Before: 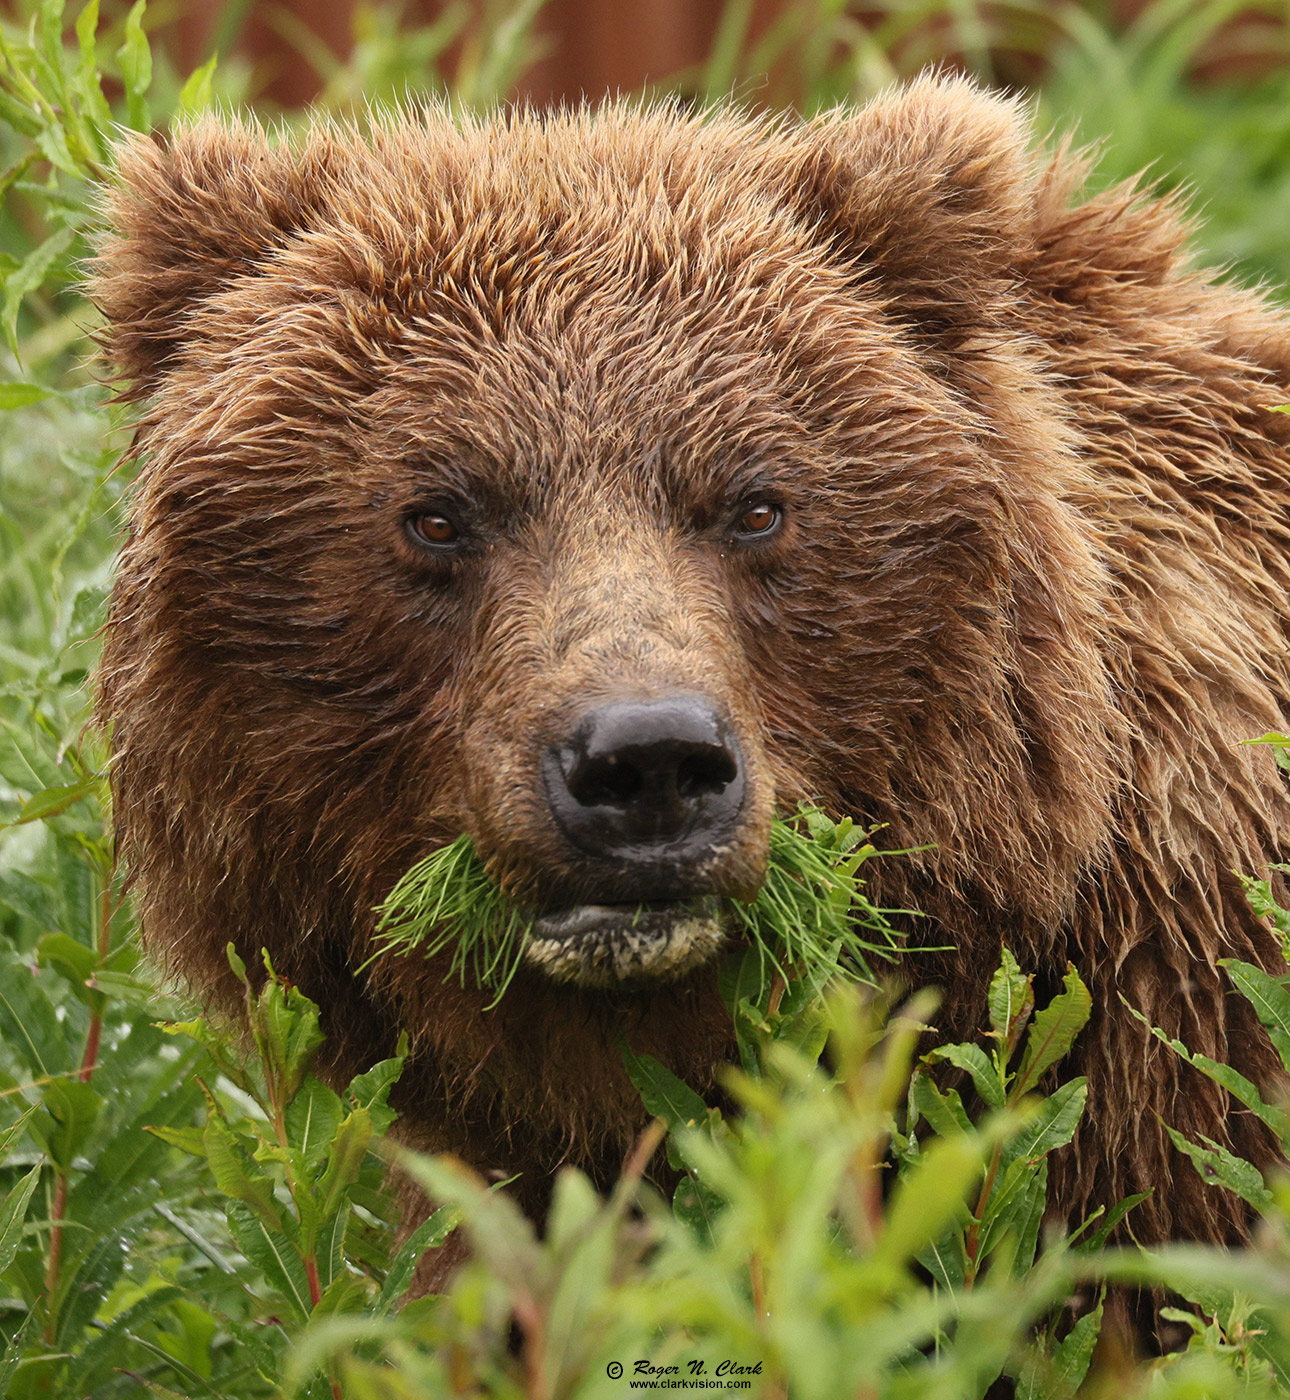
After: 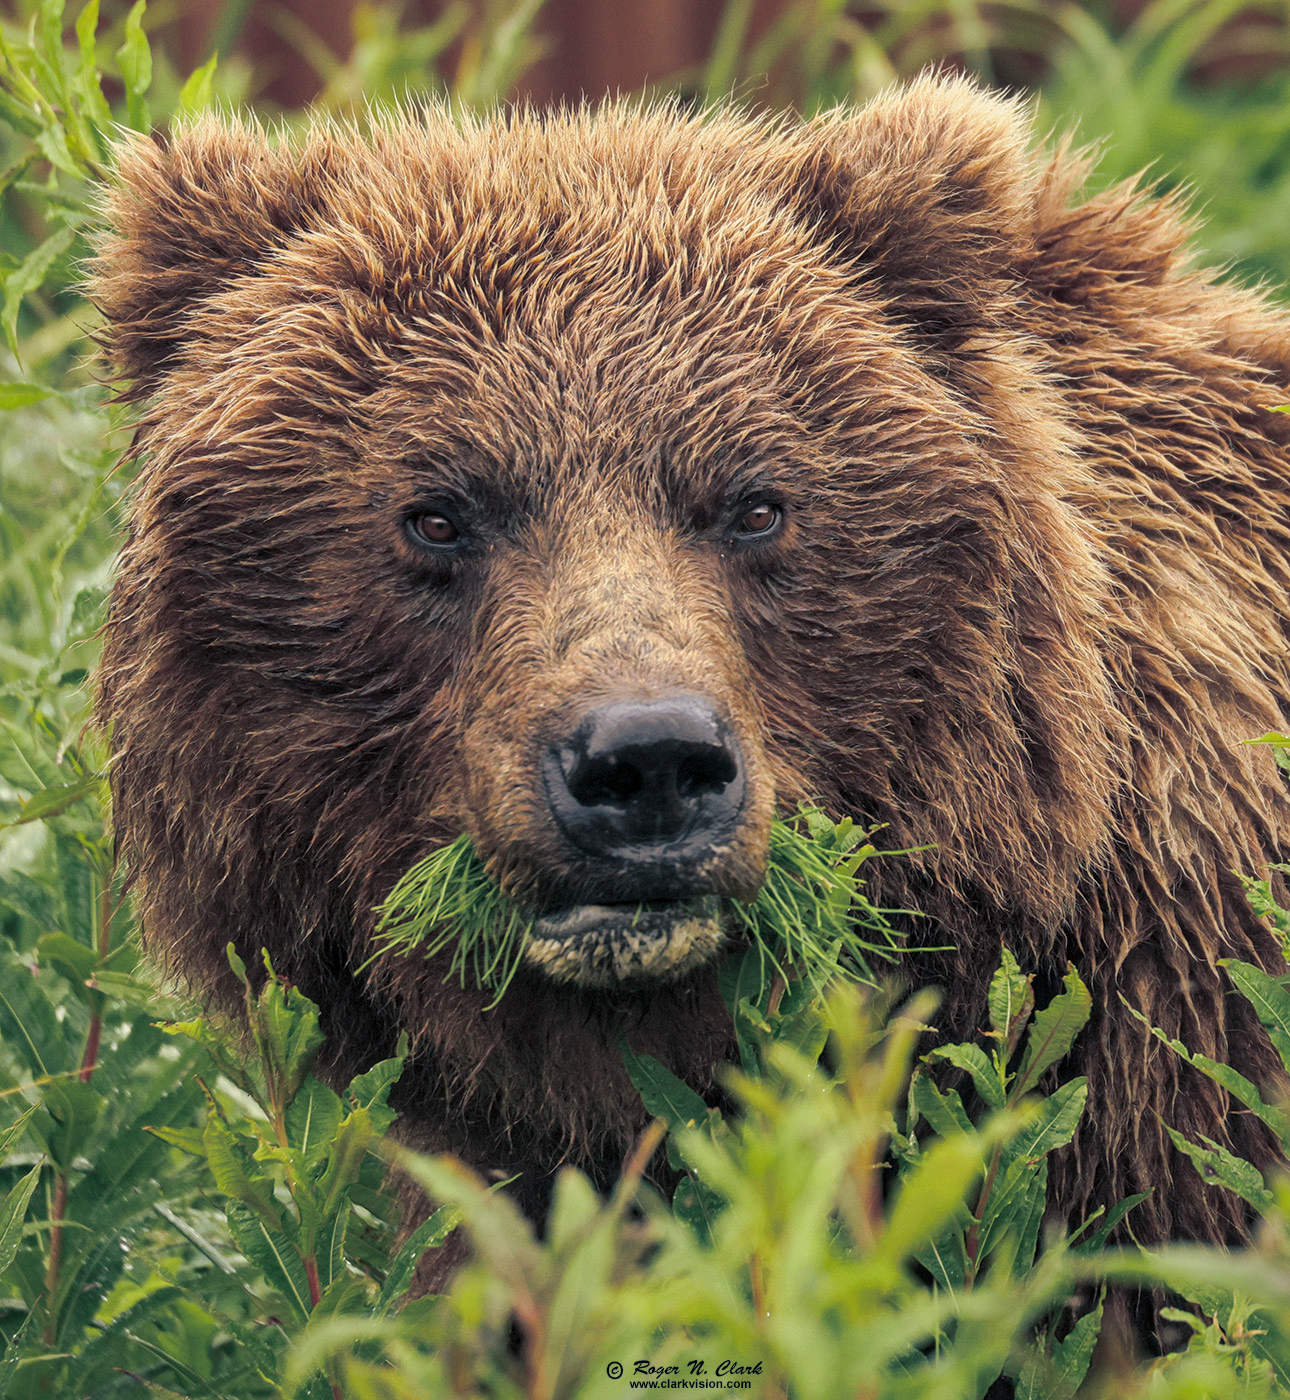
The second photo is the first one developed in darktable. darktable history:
base curve: preserve colors none
local contrast: on, module defaults
split-toning: shadows › hue 216°, shadows › saturation 1, highlights › hue 57.6°, balance -33.4
shadows and highlights: on, module defaults
